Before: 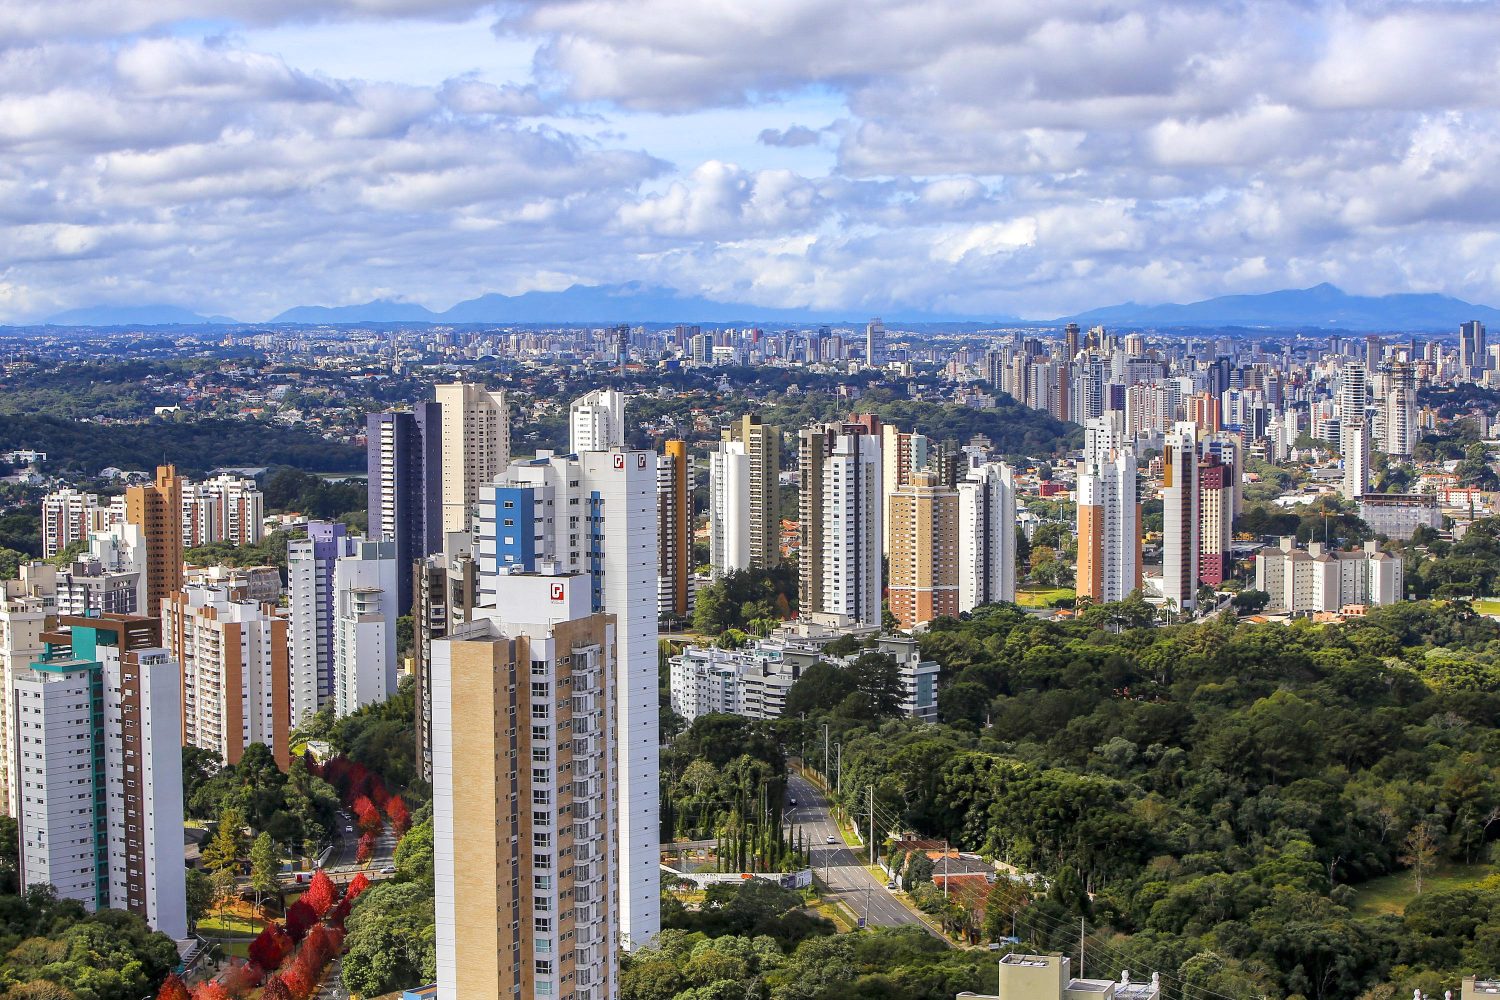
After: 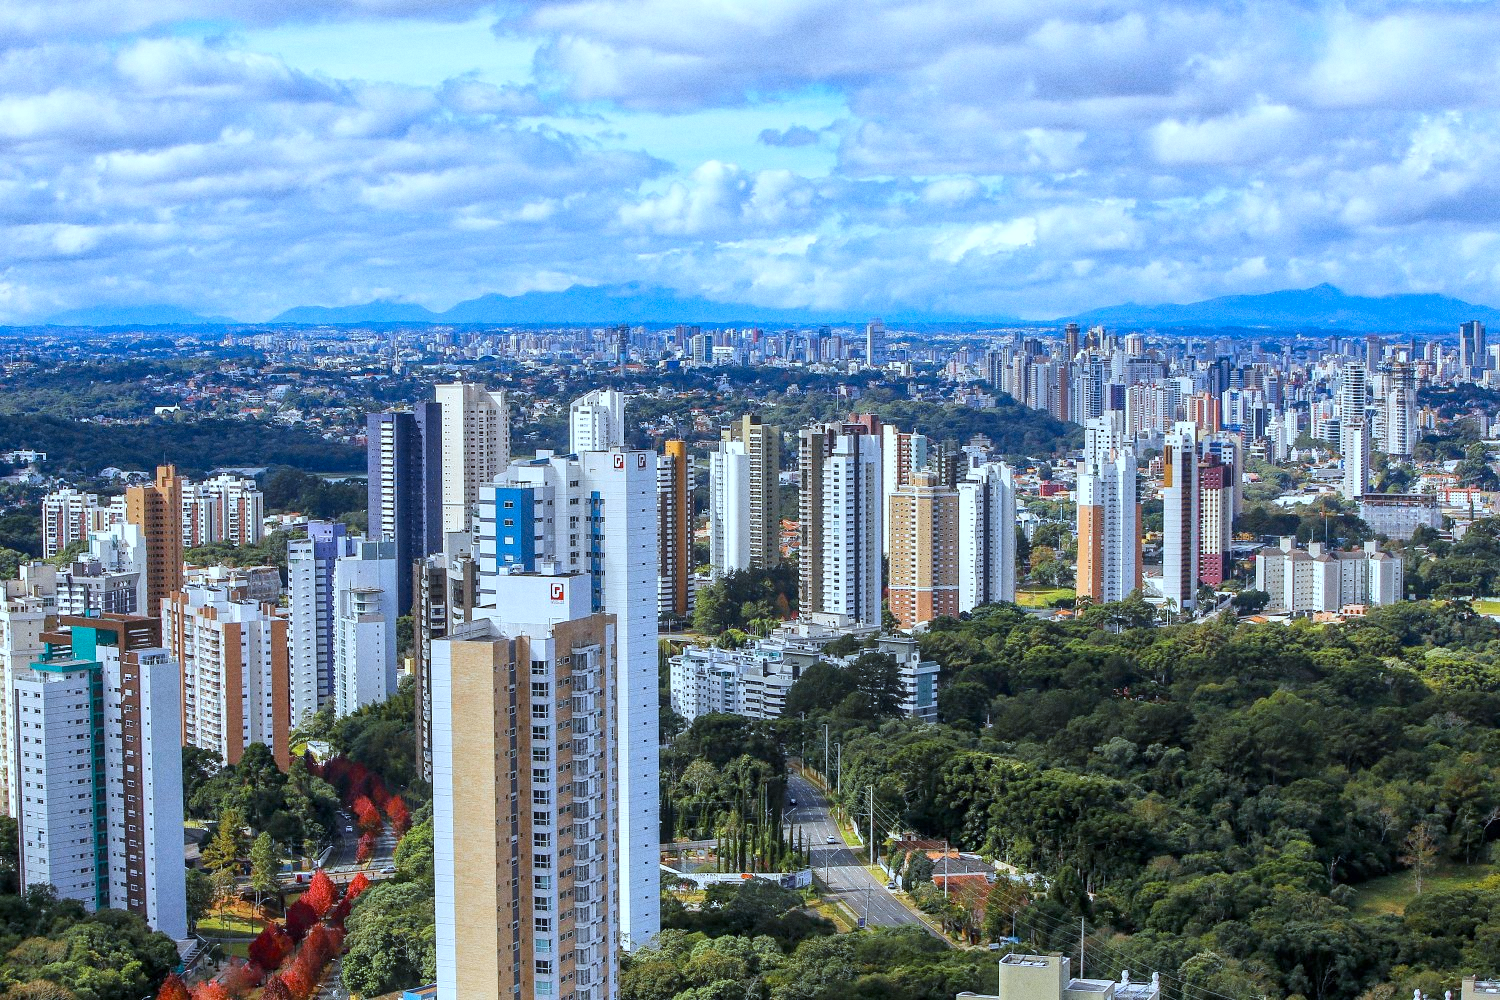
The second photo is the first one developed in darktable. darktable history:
color calibration: output R [1.063, -0.012, -0.003, 0], output G [0, 1.022, 0.021, 0], output B [-0.079, 0.047, 1, 0], illuminant custom, x 0.389, y 0.387, temperature 3838.64 K
grain: coarseness 0.09 ISO
